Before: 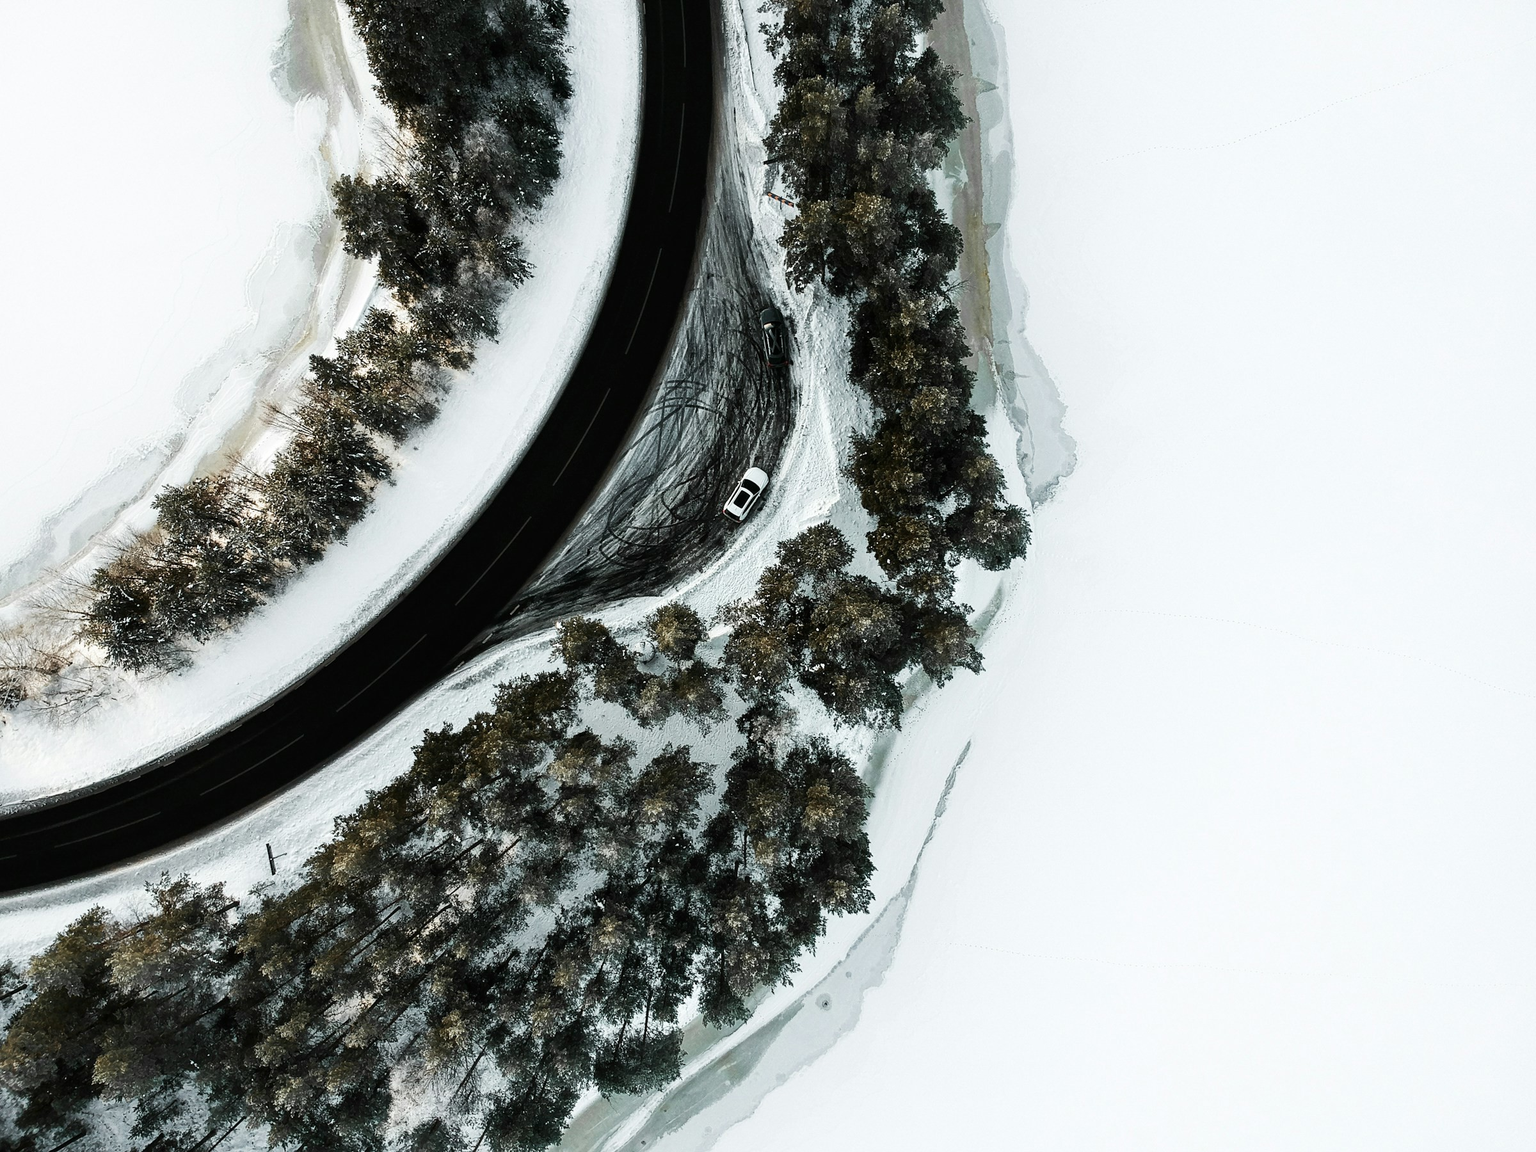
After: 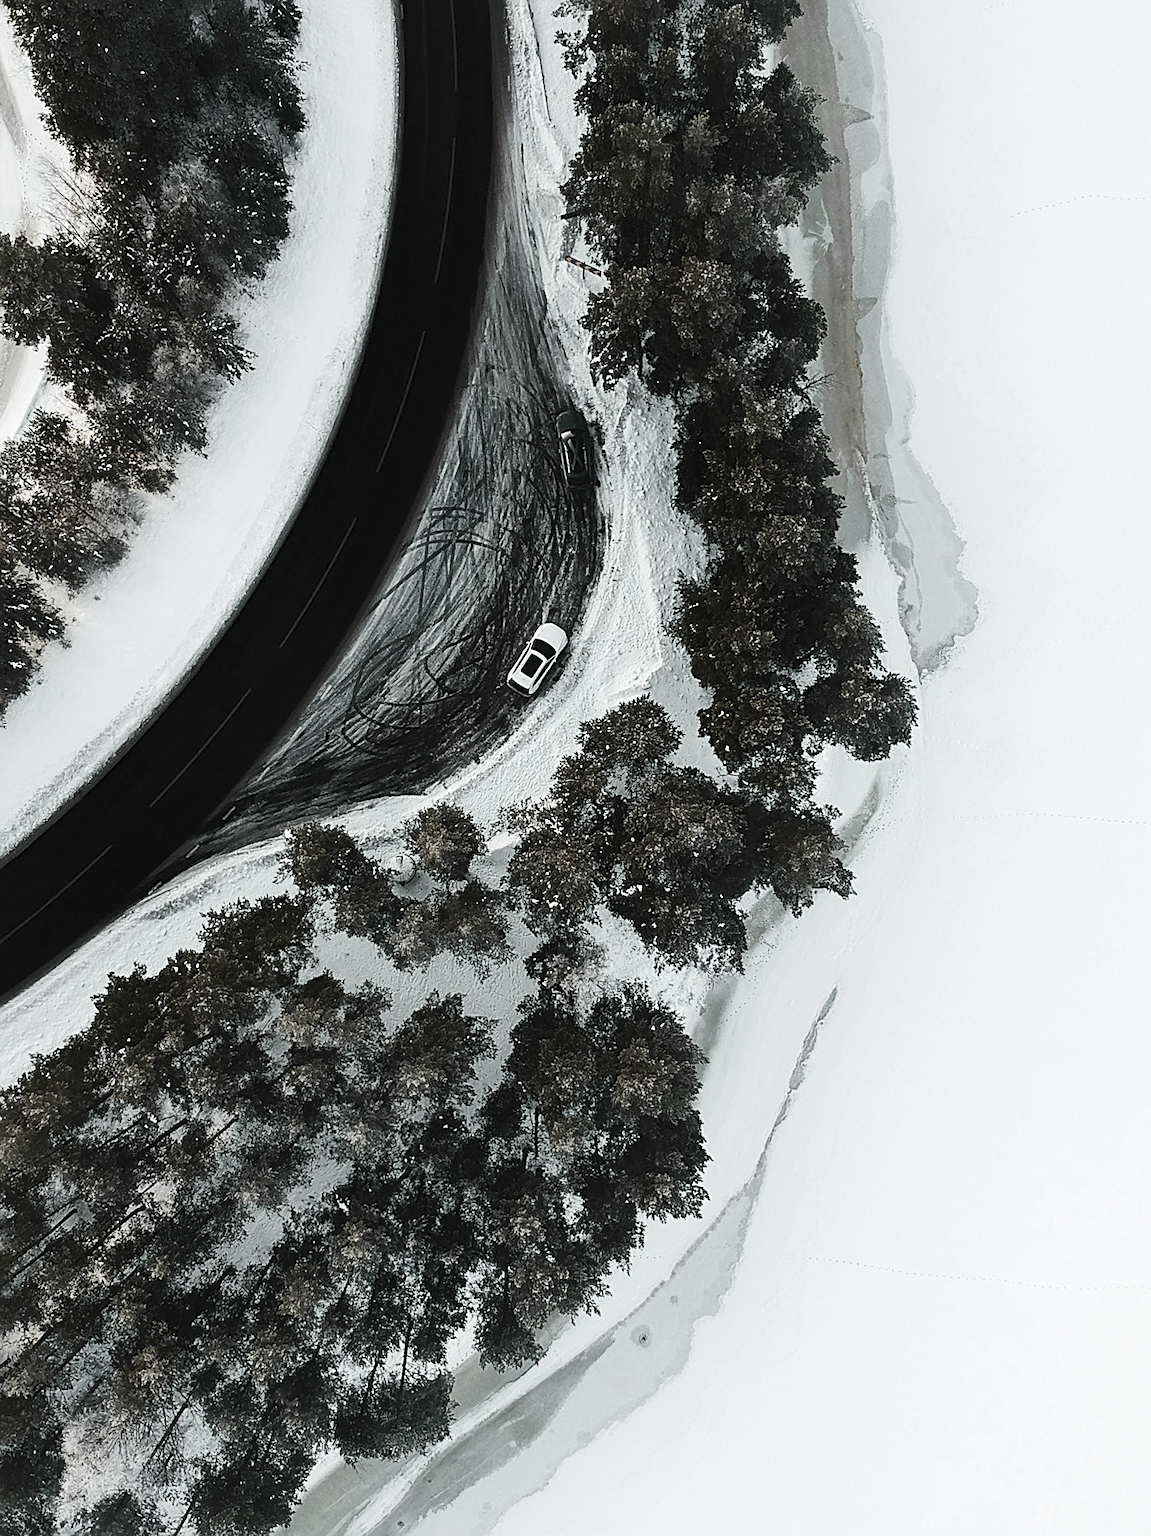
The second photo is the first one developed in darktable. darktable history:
shadows and highlights: shadows 62.07, white point adjustment 0.538, highlights -34.06, compress 84.19%
crop and rotate: left 22.337%, right 21.421%
color zones: curves: ch0 [(0, 0.487) (0.241, 0.395) (0.434, 0.373) (0.658, 0.412) (0.838, 0.487)]; ch1 [(0, 0) (0.053, 0.053) (0.211, 0.202) (0.579, 0.259) (0.781, 0.241)]
sharpen: on, module defaults
contrast equalizer: octaves 7, y [[0.6 ×6], [0.55 ×6], [0 ×6], [0 ×6], [0 ×6]], mix -0.361
